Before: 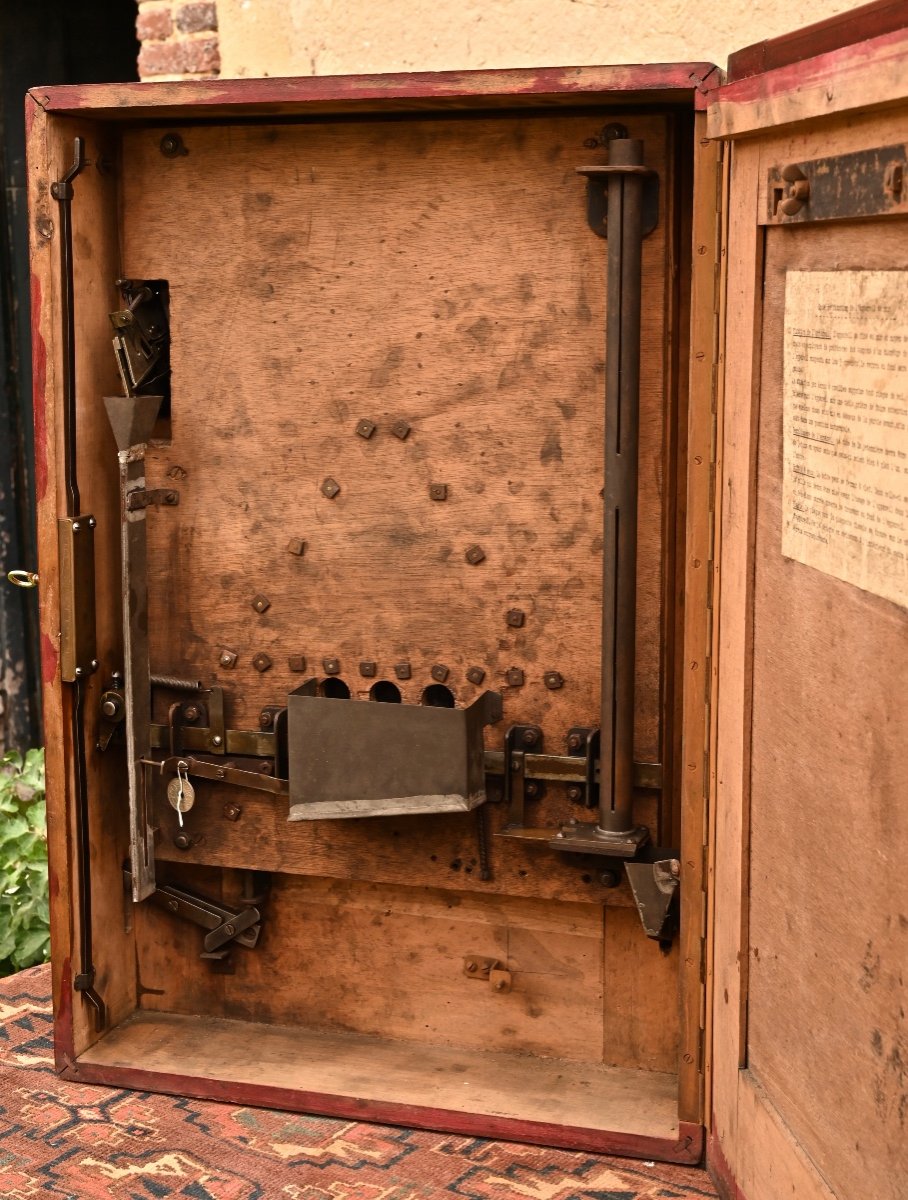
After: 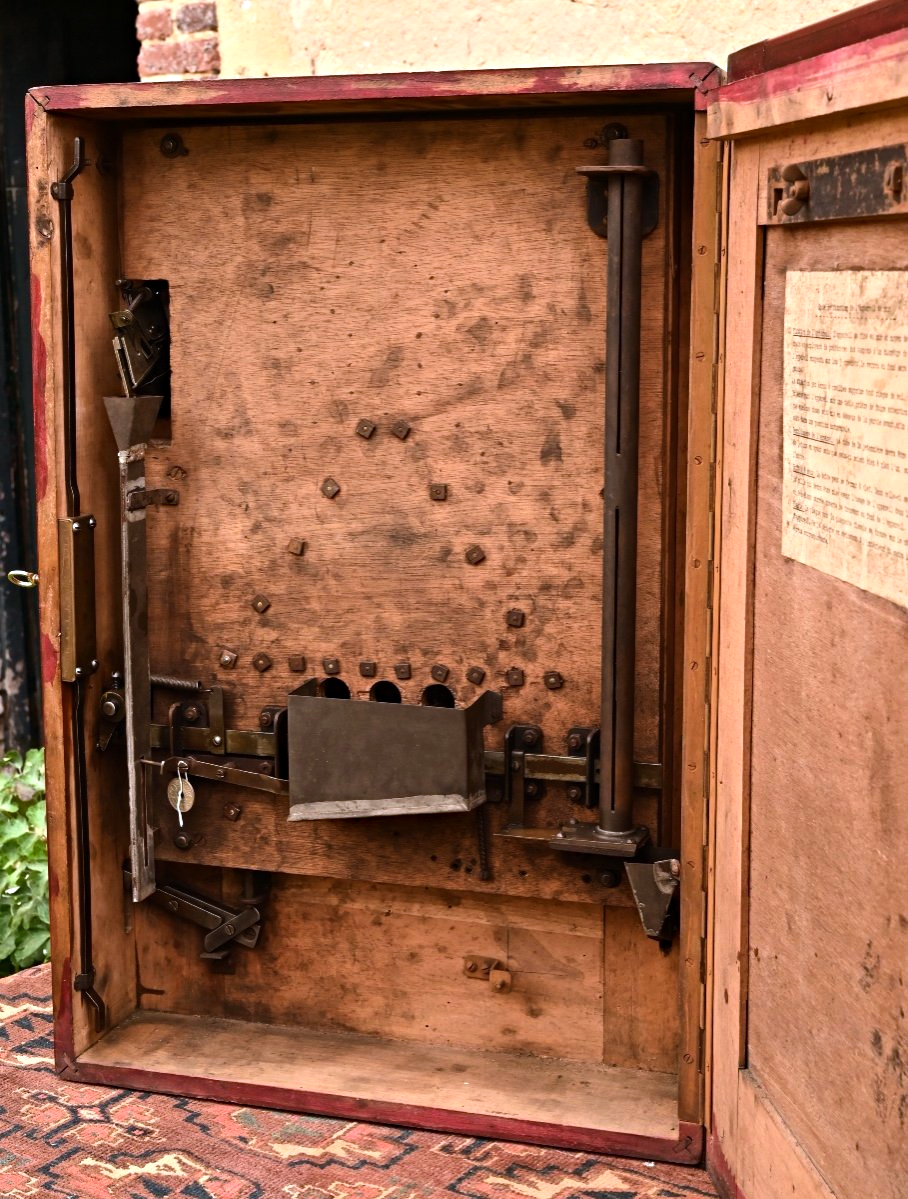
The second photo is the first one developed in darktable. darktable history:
haze removal: adaptive false
crop: bottom 0.071%
tone equalizer: -8 EV -0.417 EV, -7 EV -0.389 EV, -6 EV -0.333 EV, -5 EV -0.222 EV, -3 EV 0.222 EV, -2 EV 0.333 EV, -1 EV 0.389 EV, +0 EV 0.417 EV, edges refinement/feathering 500, mask exposure compensation -1.57 EV, preserve details no
color calibration: output R [0.994, 0.059, -0.119, 0], output G [-0.036, 1.09, -0.119, 0], output B [0.078, -0.108, 0.961, 0], illuminant custom, x 0.371, y 0.382, temperature 4281.14 K
